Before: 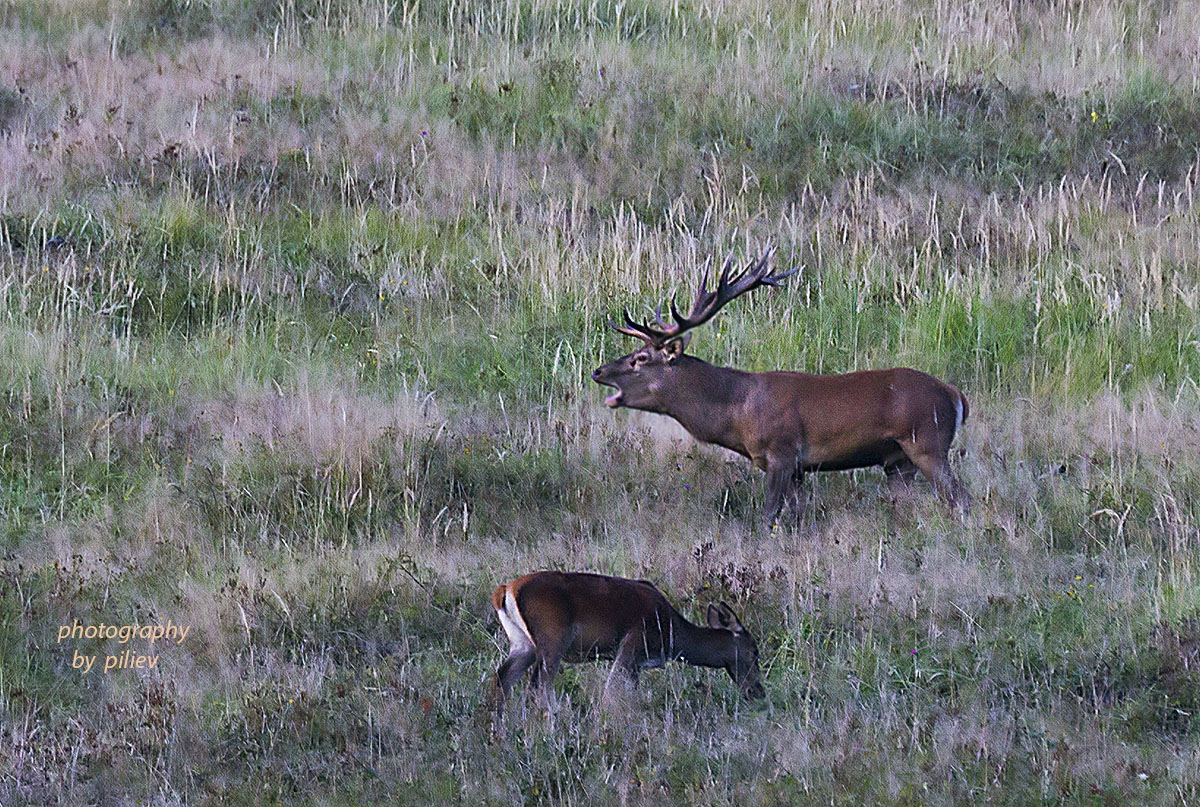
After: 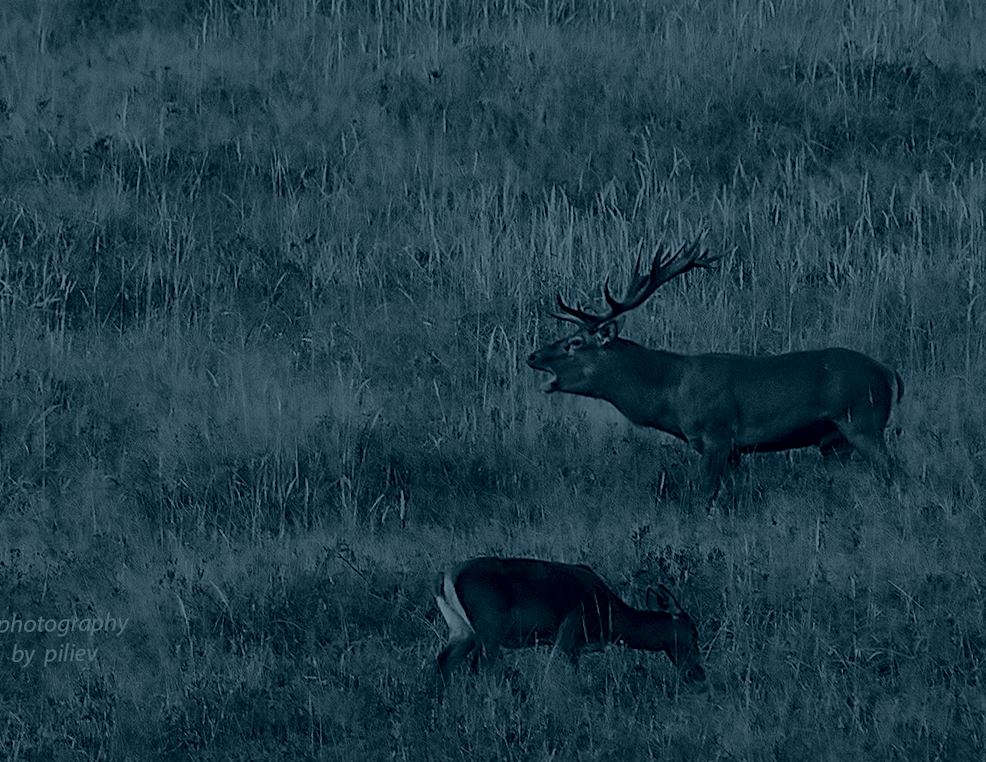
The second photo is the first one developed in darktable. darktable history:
colorize: hue 194.4°, saturation 29%, source mix 61.75%, lightness 3.98%, version 1
velvia: on, module defaults
shadows and highlights: radius 108.52, shadows 23.73, highlights -59.32, low approximation 0.01, soften with gaussian
crop and rotate: angle 1°, left 4.281%, top 0.642%, right 11.383%, bottom 2.486%
